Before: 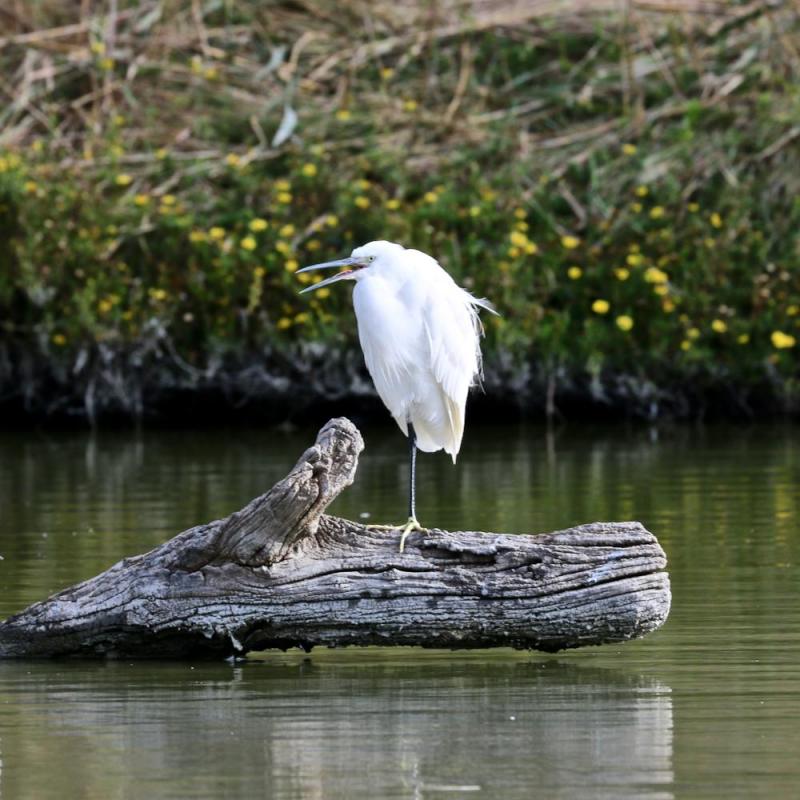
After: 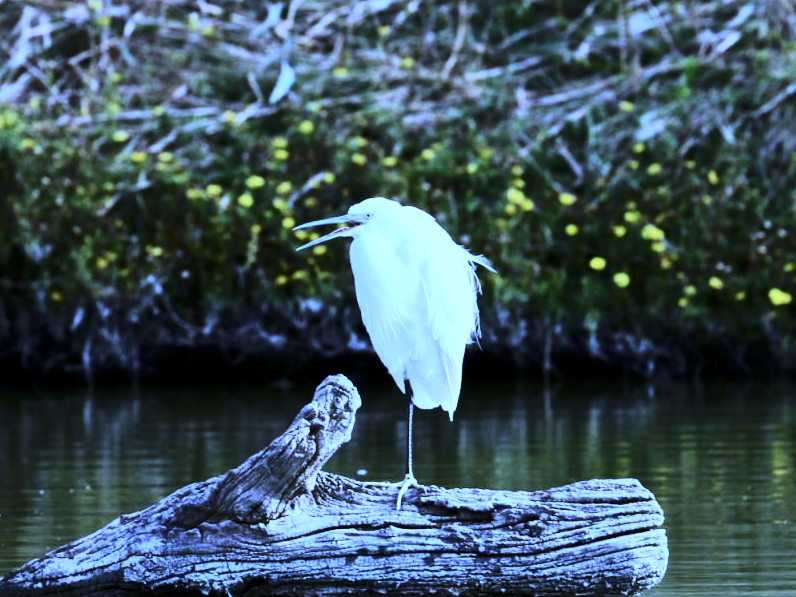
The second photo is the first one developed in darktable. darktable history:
crop: left 0.387%, top 5.469%, bottom 19.809%
tone curve: curves: ch0 [(0, 0) (0.288, 0.201) (0.683, 0.793) (1, 1)], color space Lab, linked channels, preserve colors none
exposure: exposure 0.3 EV, compensate highlight preservation false
white balance: red 0.766, blue 1.537
